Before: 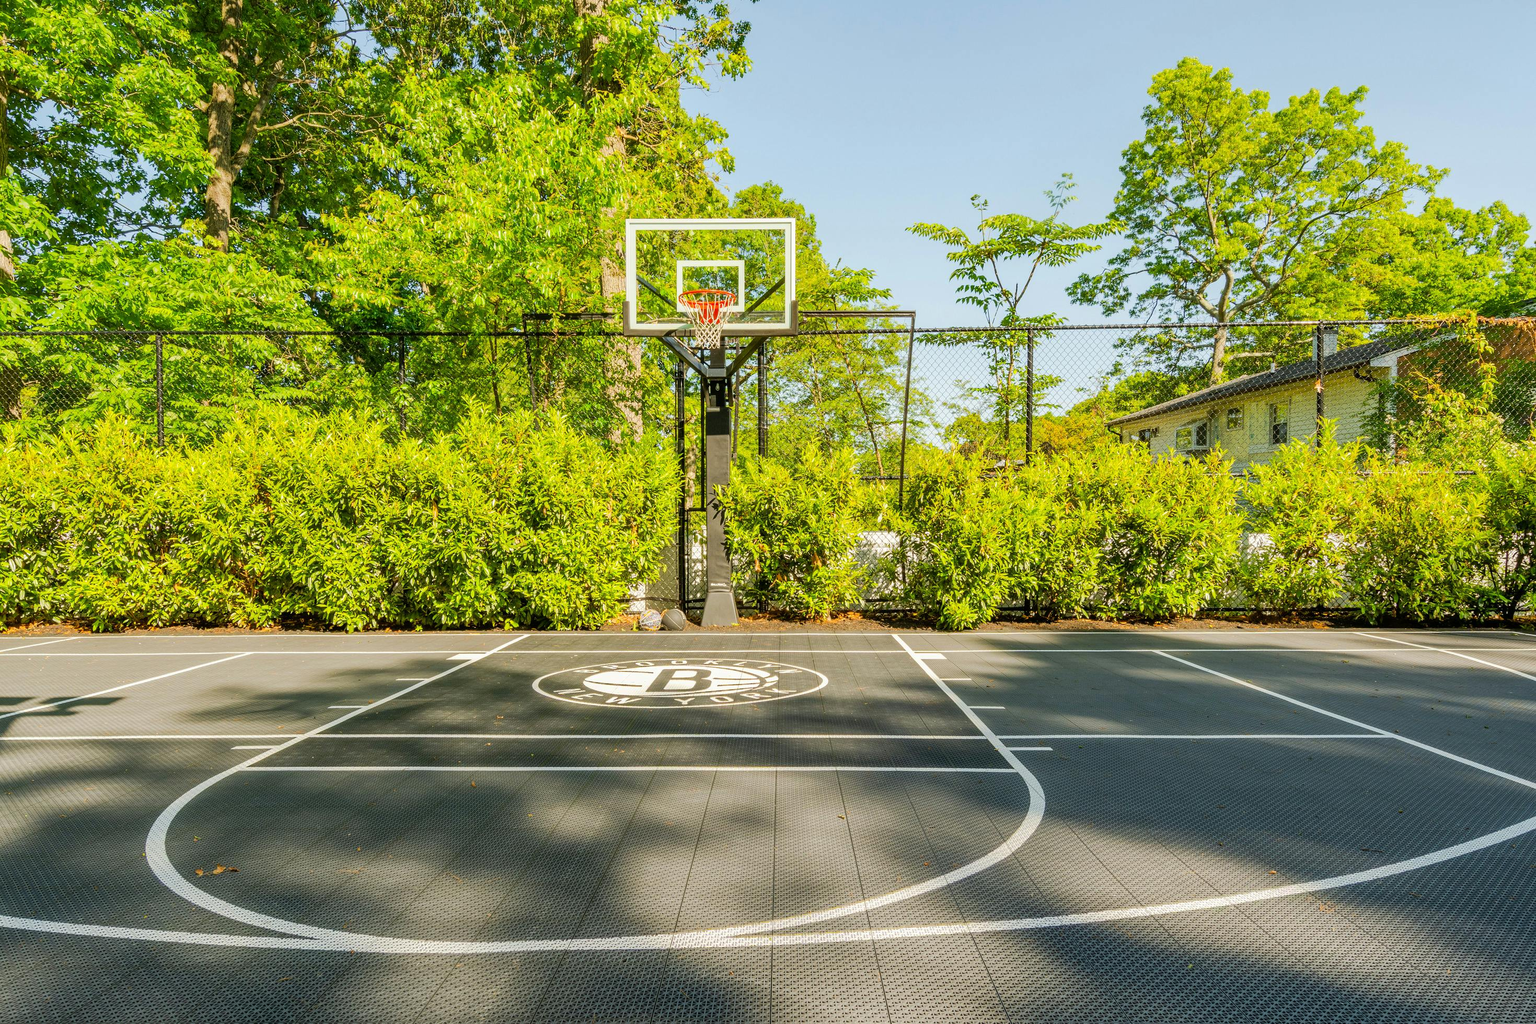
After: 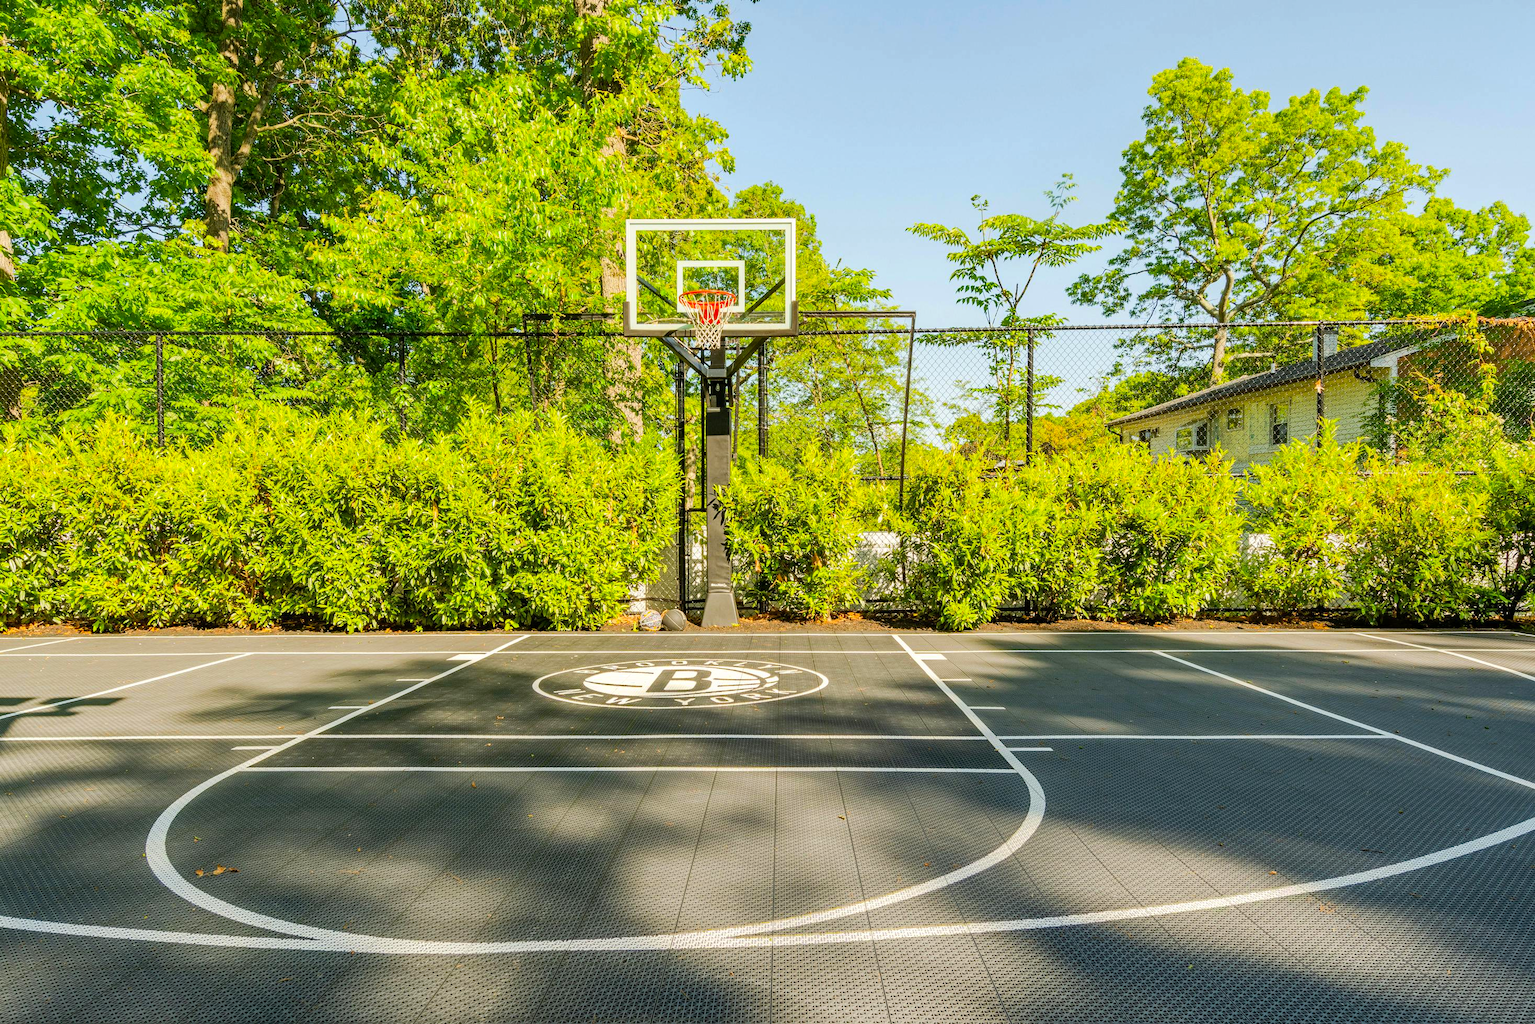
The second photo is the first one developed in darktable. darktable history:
contrast brightness saturation: contrast 0.1, brightness 0.03, saturation 0.09
haze removal: compatibility mode true, adaptive false
